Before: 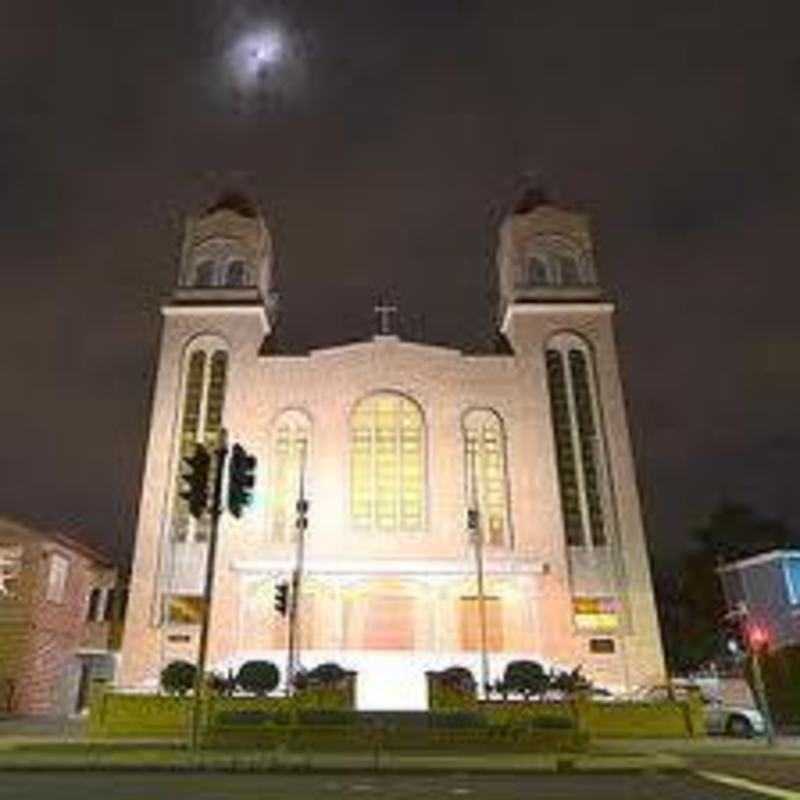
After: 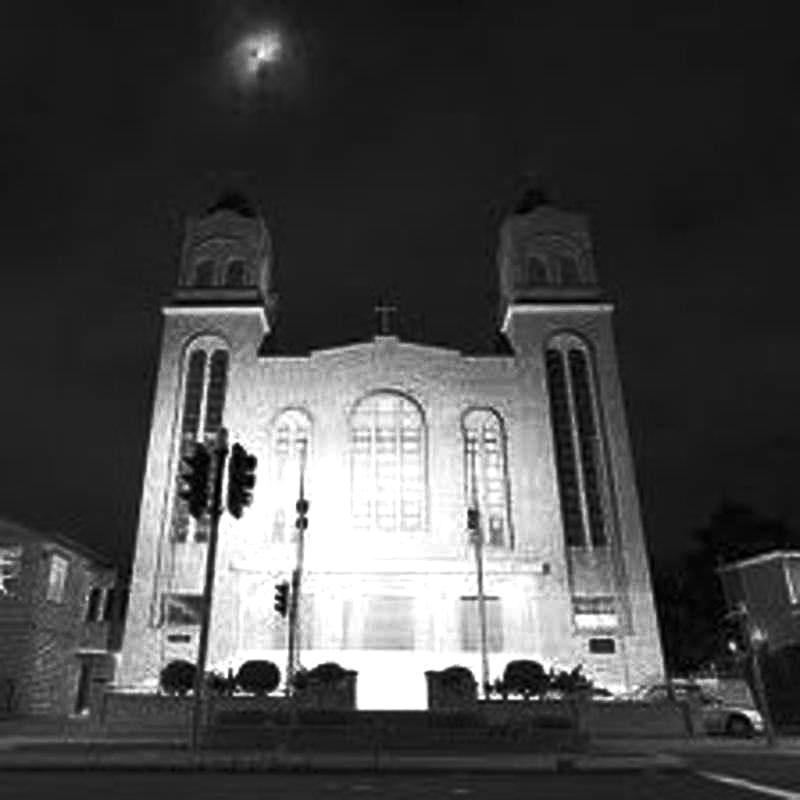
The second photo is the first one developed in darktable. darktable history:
monochrome: on, module defaults
levels: levels [0, 0.51, 1]
tone curve: curves: ch0 [(0, 0) (0.536, 0.402) (1, 1)]
filmic: grey point source 18, black point source -8.65, white point source 2.17, grey point target 18, white point target 100, output power 2.2, latitude stops 2, contrast 1.5, saturation 100
